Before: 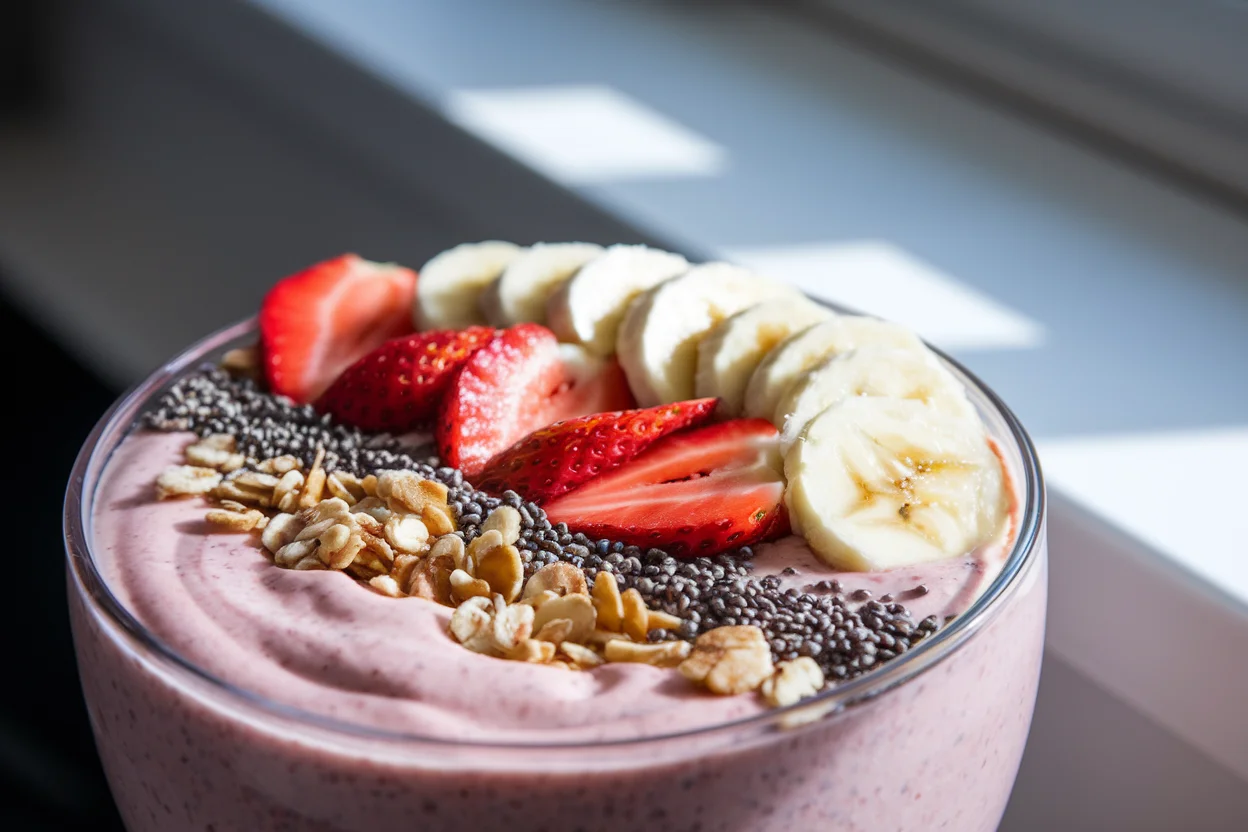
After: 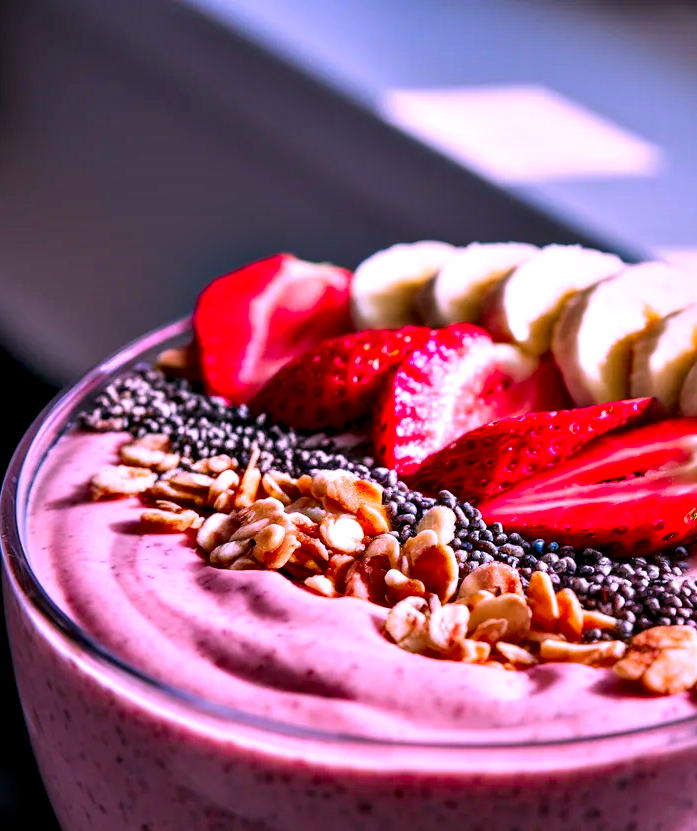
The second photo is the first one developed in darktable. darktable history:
crop: left 5.215%, right 38.925%
contrast equalizer: y [[0.6 ×6], [0.55 ×6], [0 ×6], [0 ×6], [0 ×6]]
color correction: highlights a* 19.42, highlights b* -11.49, saturation 1.65
